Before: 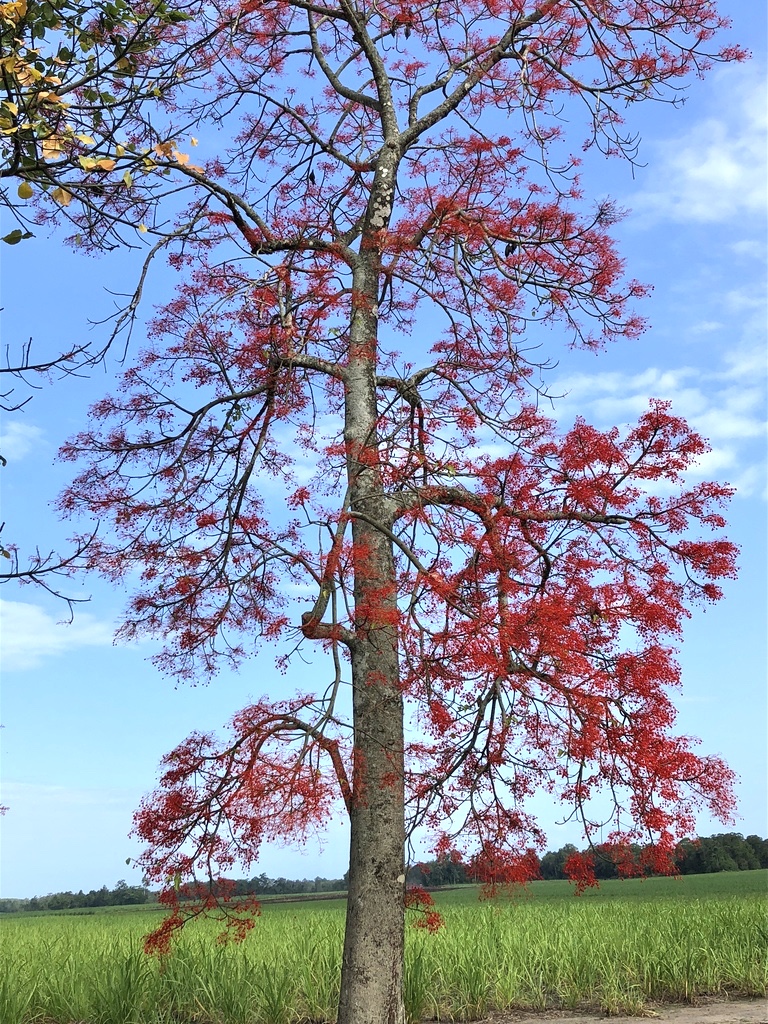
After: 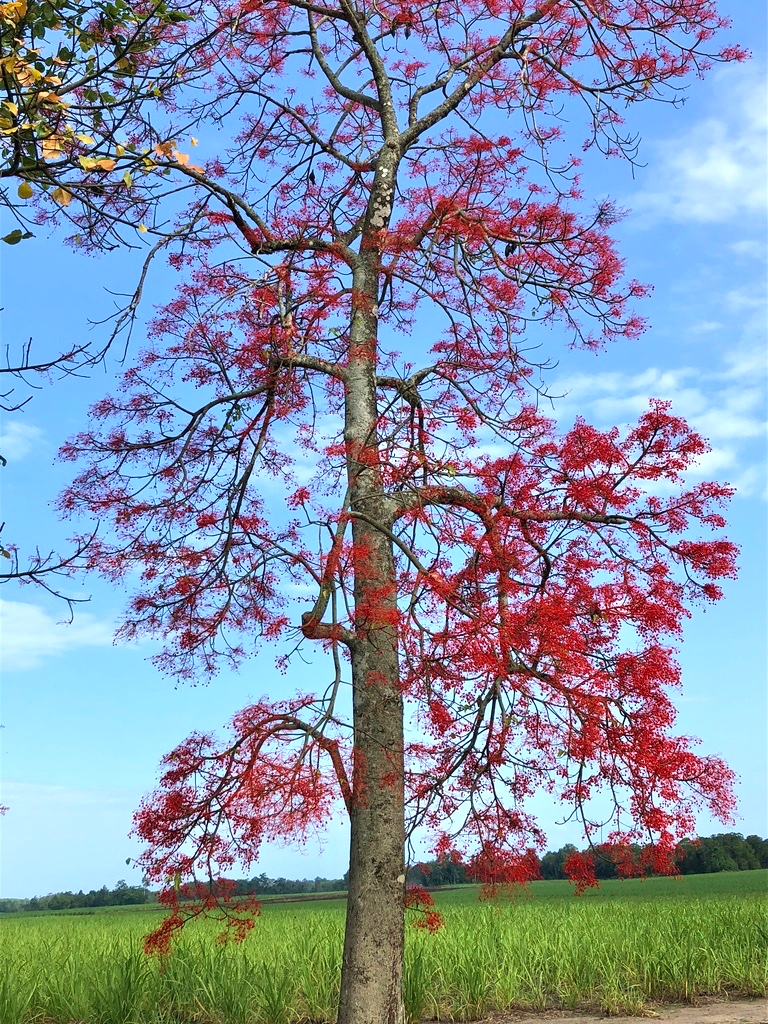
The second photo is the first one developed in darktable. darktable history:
velvia: on, module defaults
tone equalizer: on, module defaults
